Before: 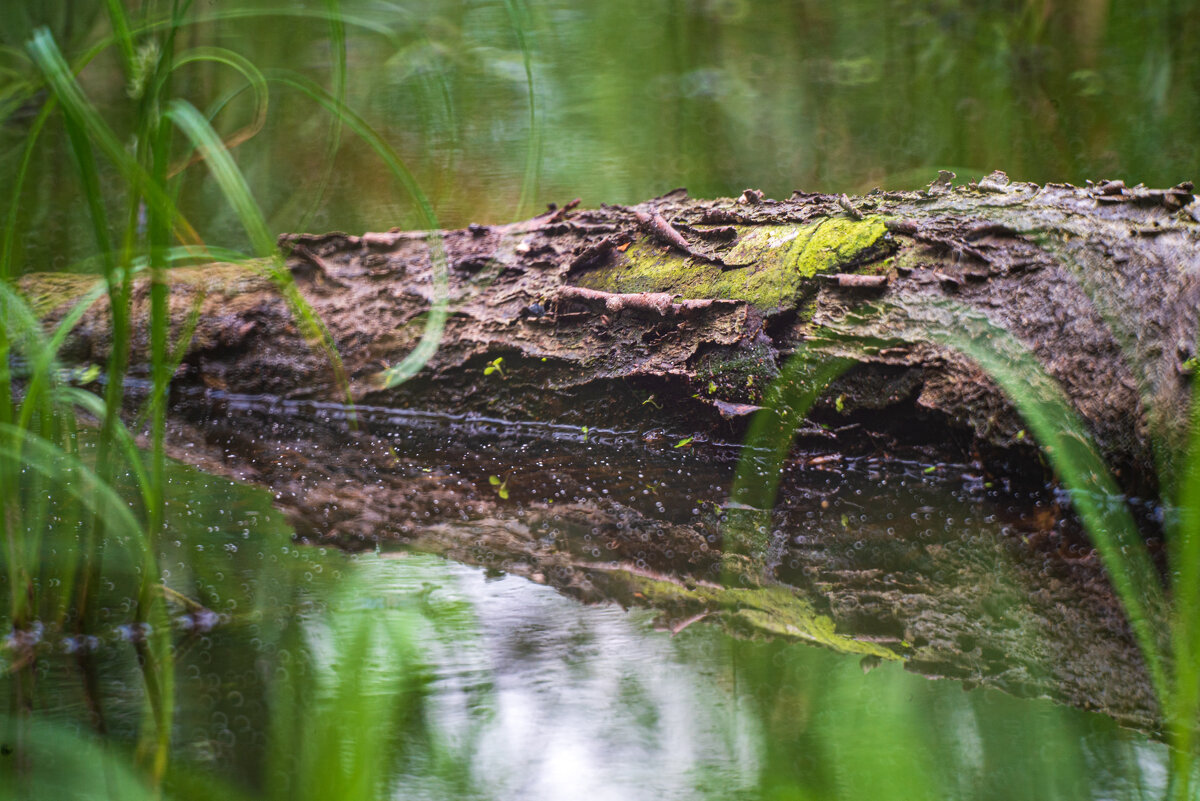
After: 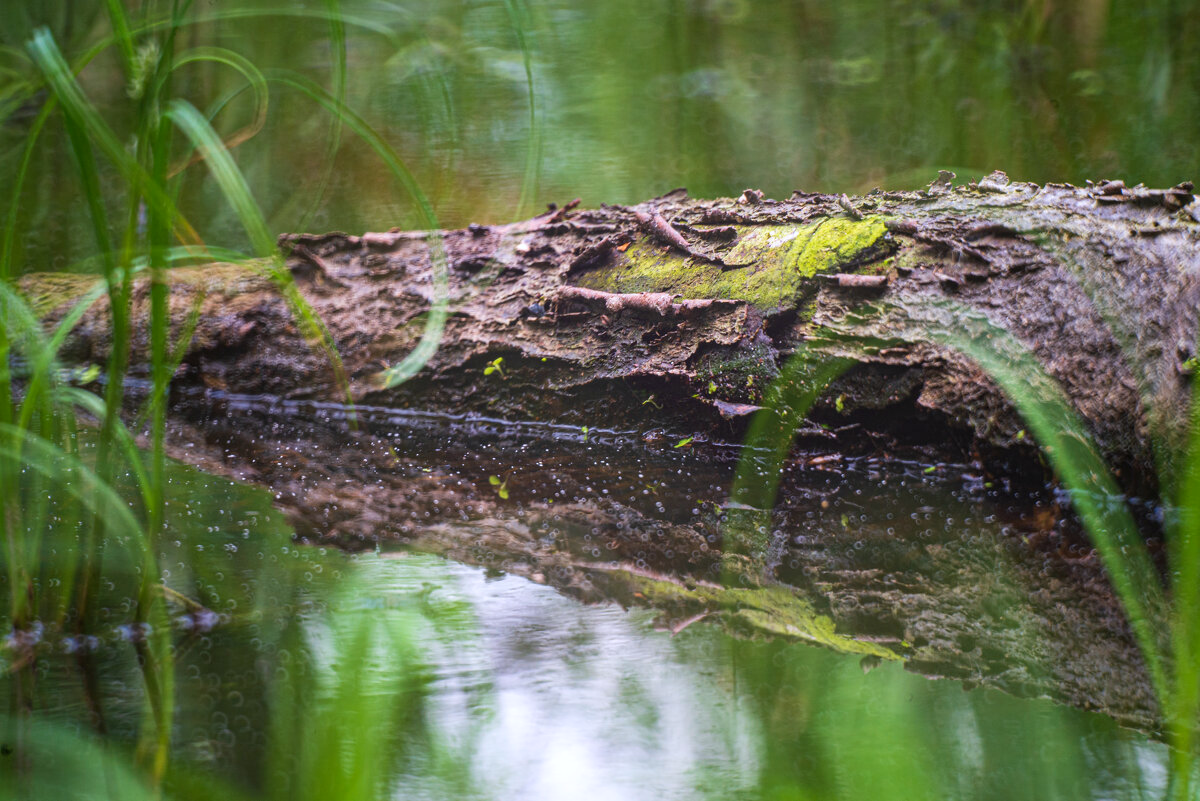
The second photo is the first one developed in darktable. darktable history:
color zones: curves: ch1 [(0, 0.513) (0.143, 0.524) (0.286, 0.511) (0.429, 0.506) (0.571, 0.503) (0.714, 0.503) (0.857, 0.508) (1, 0.513)]
bloom: size 16%, threshold 98%, strength 20%
white balance: red 0.983, blue 1.036
